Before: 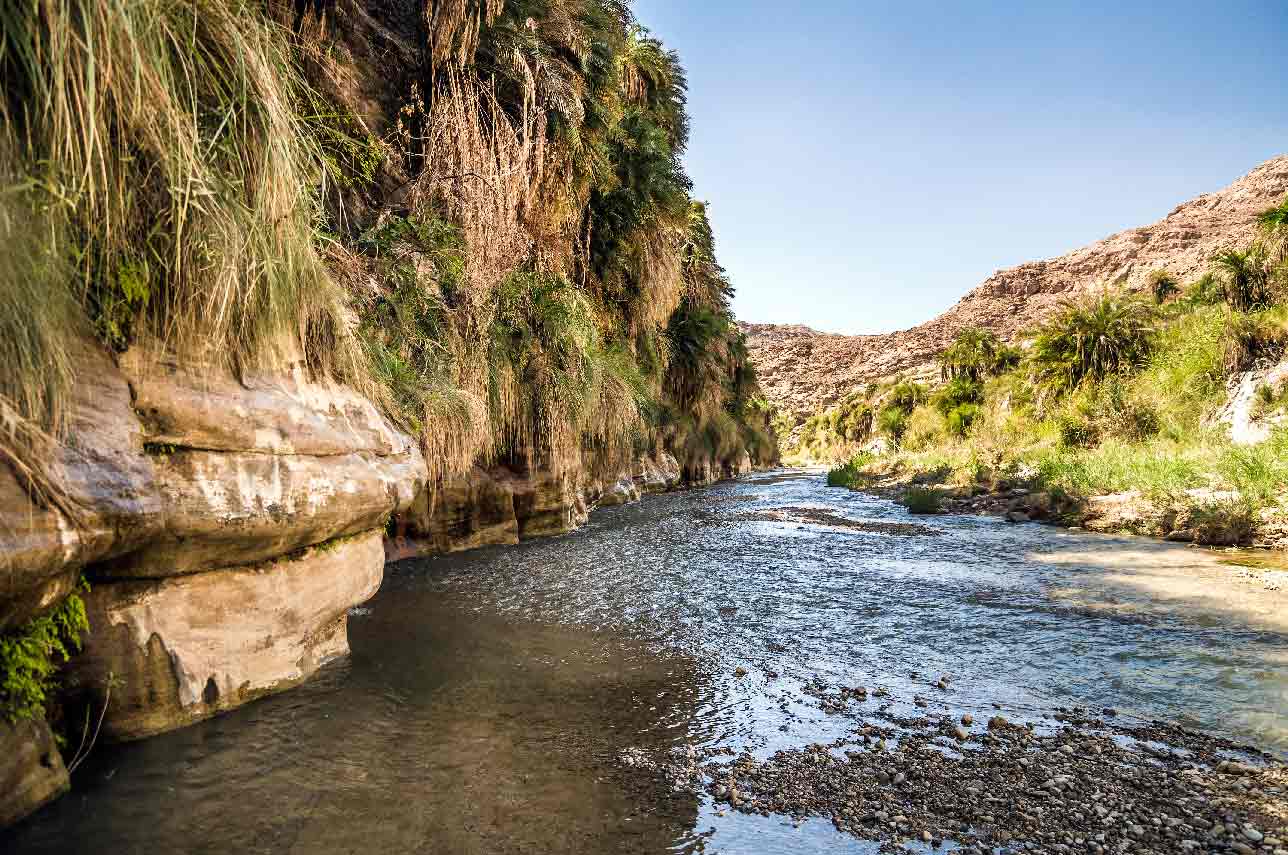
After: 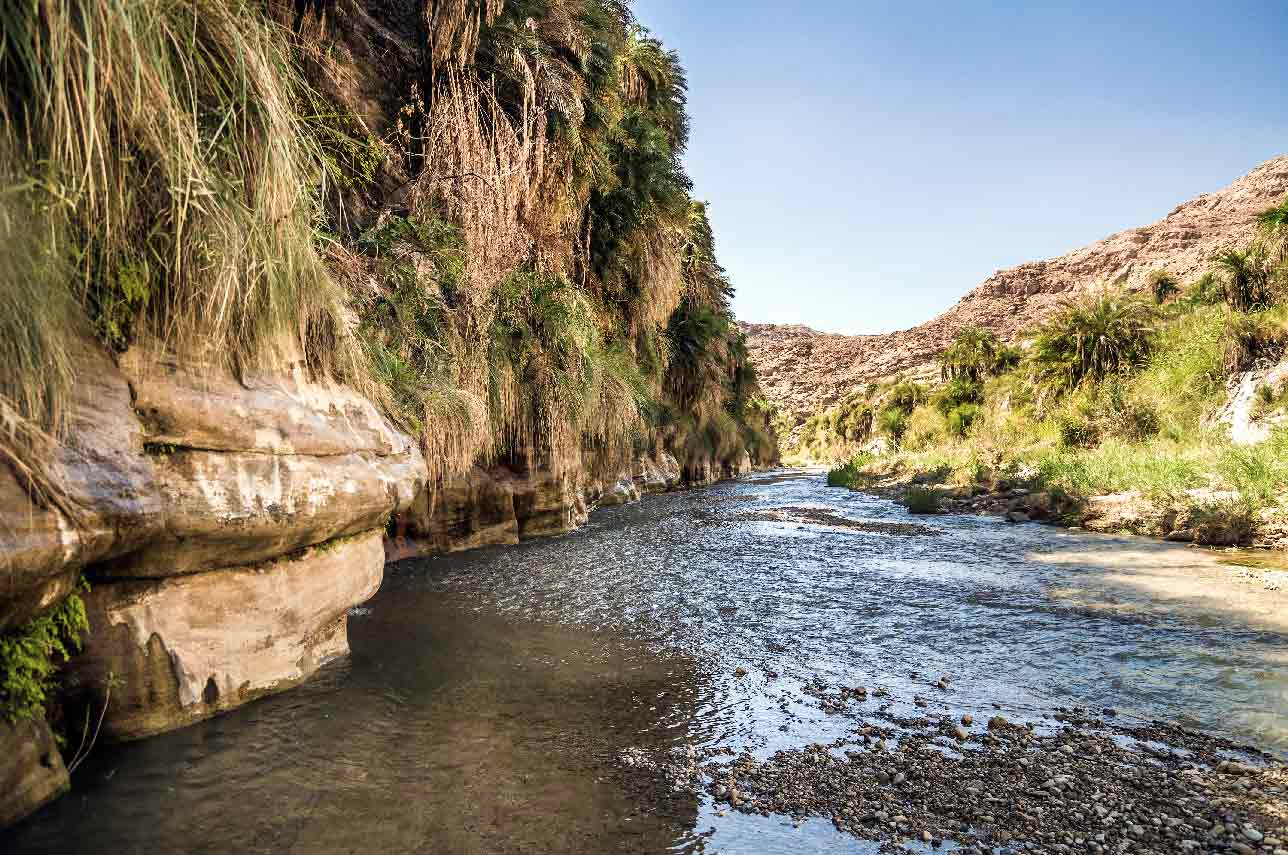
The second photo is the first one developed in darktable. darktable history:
color balance rgb: shadows lift › chroma 2.943%, shadows lift › hue 277.93°, perceptual saturation grading › global saturation -11.817%, global vibrance 15.177%
